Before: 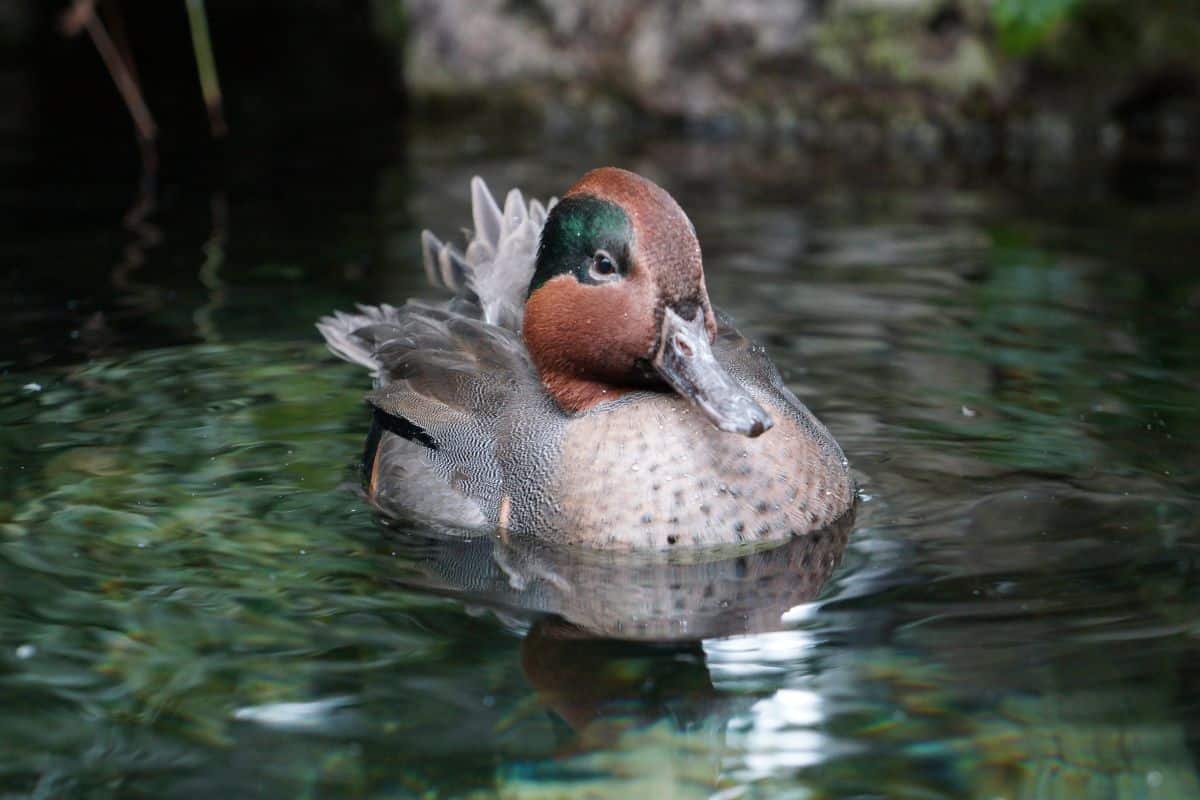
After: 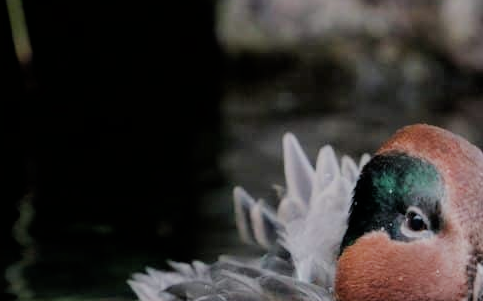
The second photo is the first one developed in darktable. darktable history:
crop: left 15.728%, top 5.42%, right 43.941%, bottom 56.882%
filmic rgb: black relative exposure -6.07 EV, white relative exposure 6.96 EV, hardness 2.27
